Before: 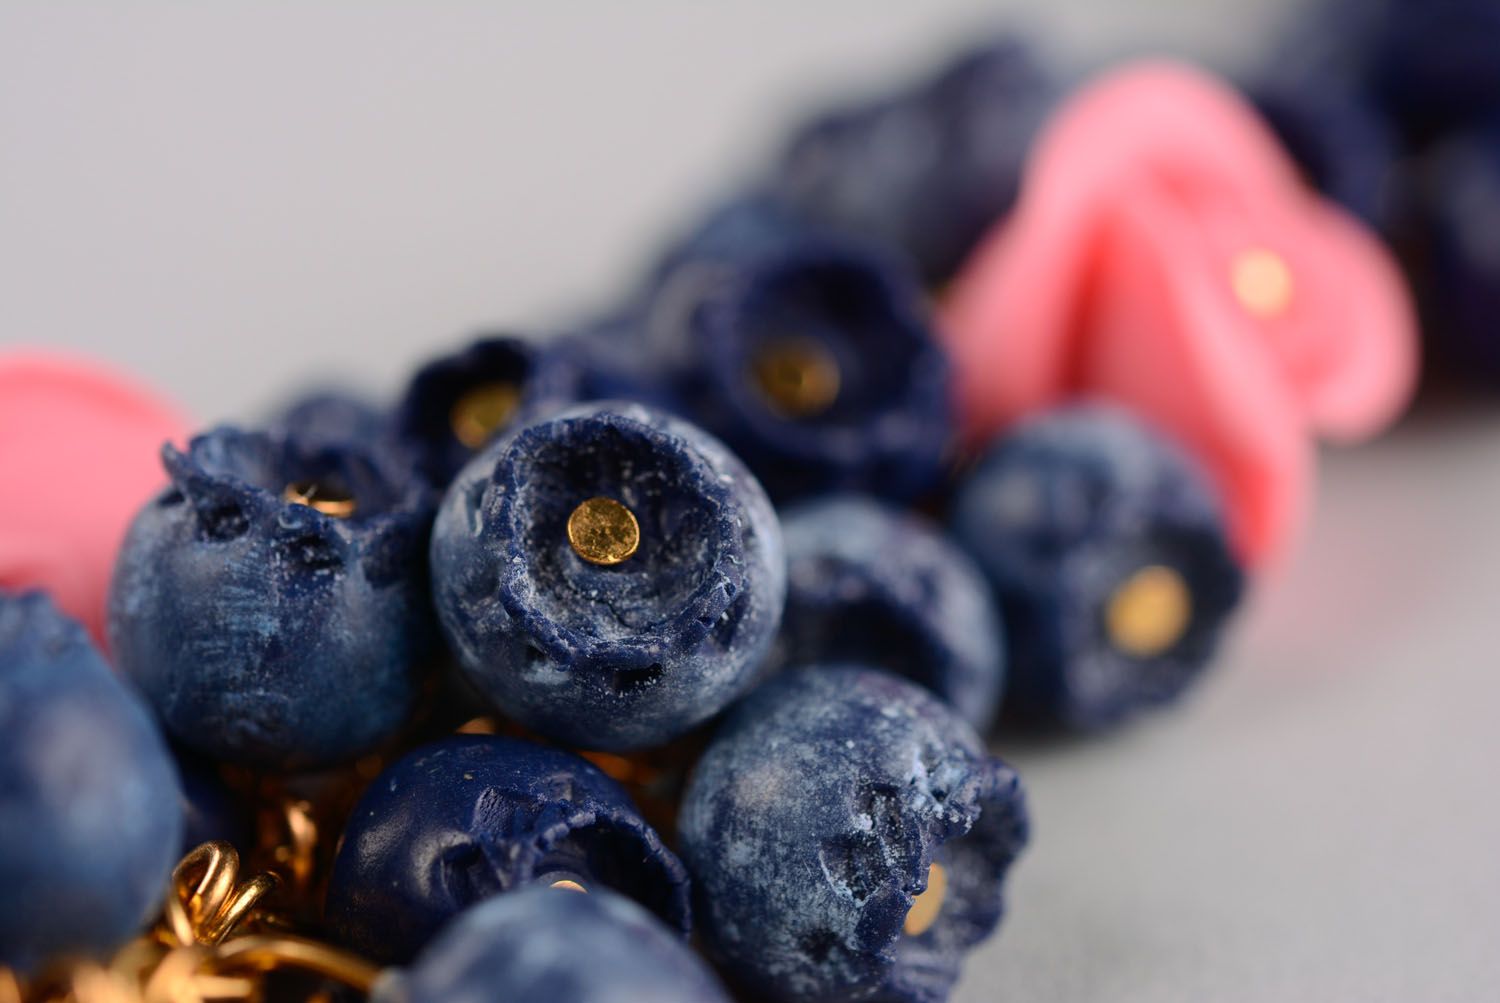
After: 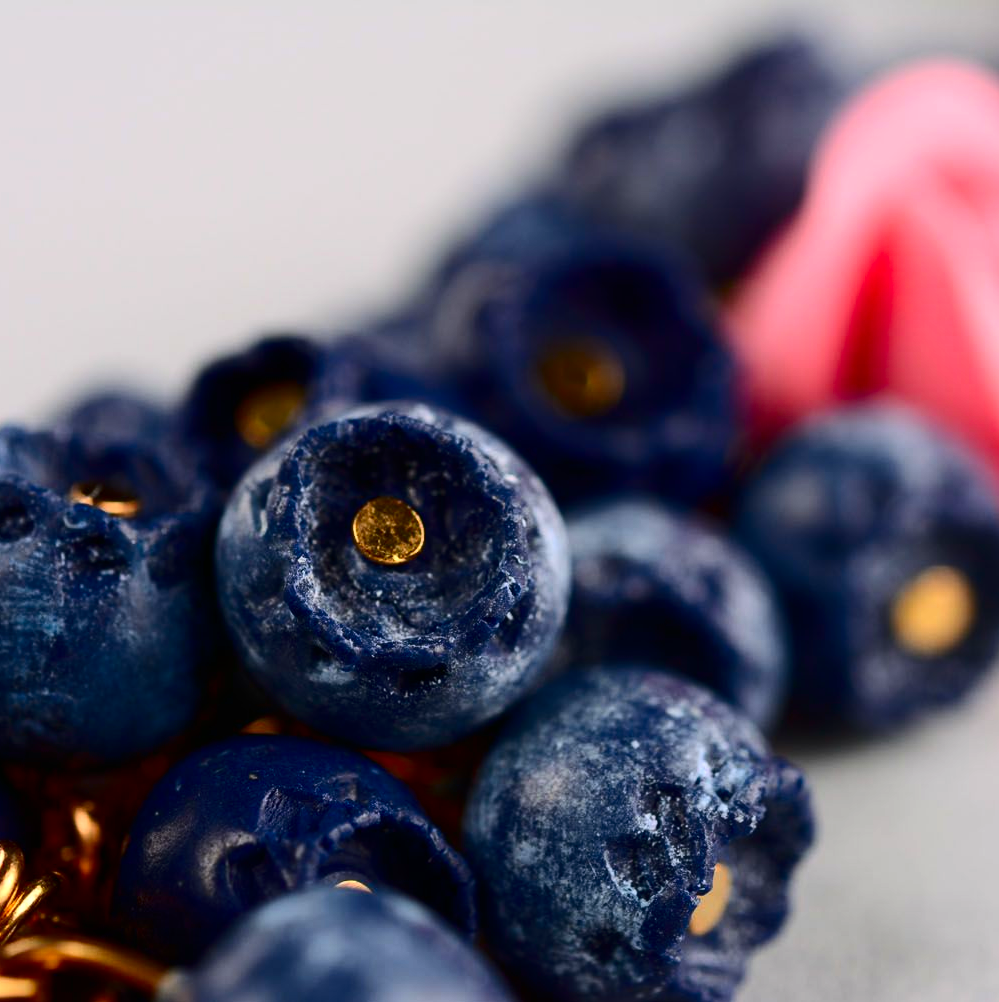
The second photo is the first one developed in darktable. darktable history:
crop and rotate: left 14.436%, right 18.898%
exposure: black level correction 0, exposure 0.2 EV, compensate exposure bias true, compensate highlight preservation false
contrast brightness saturation: contrast 0.21, brightness -0.11, saturation 0.21
